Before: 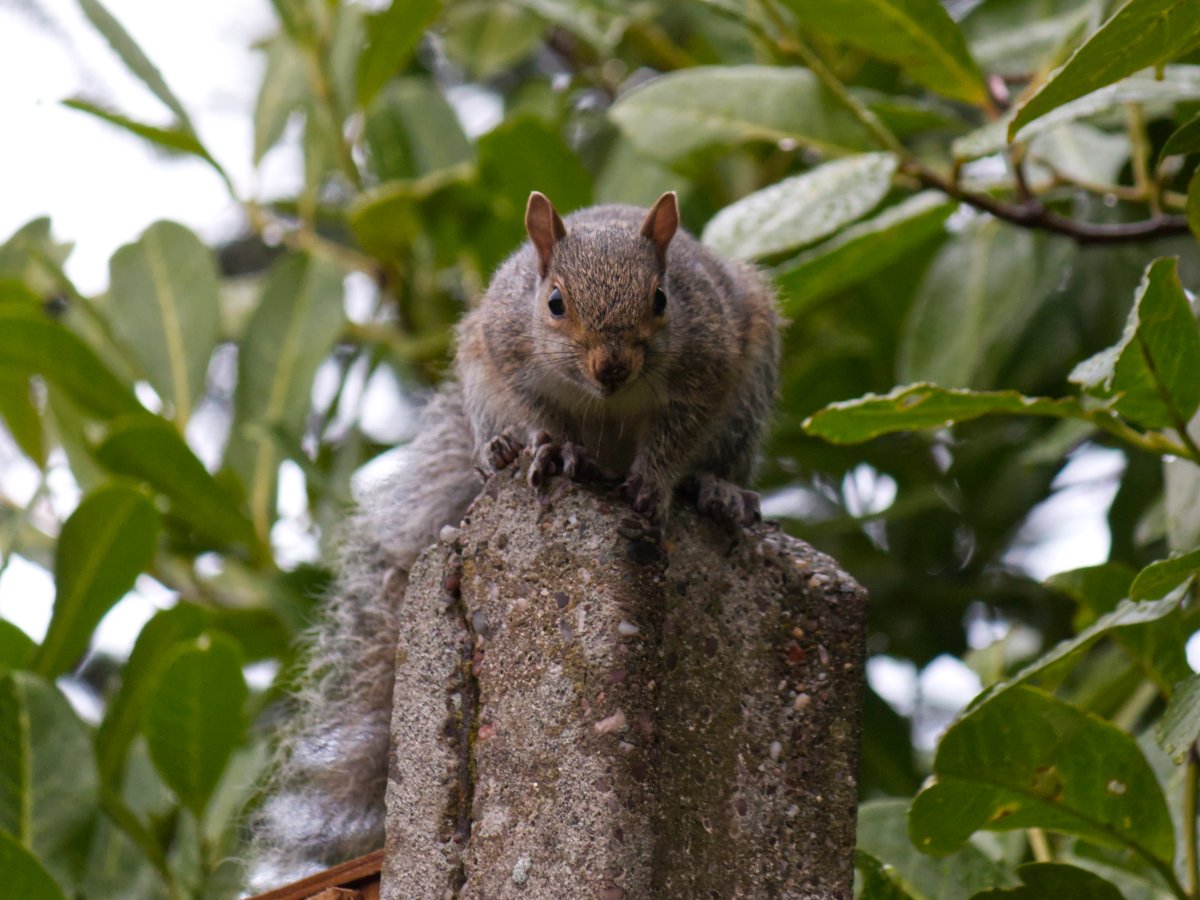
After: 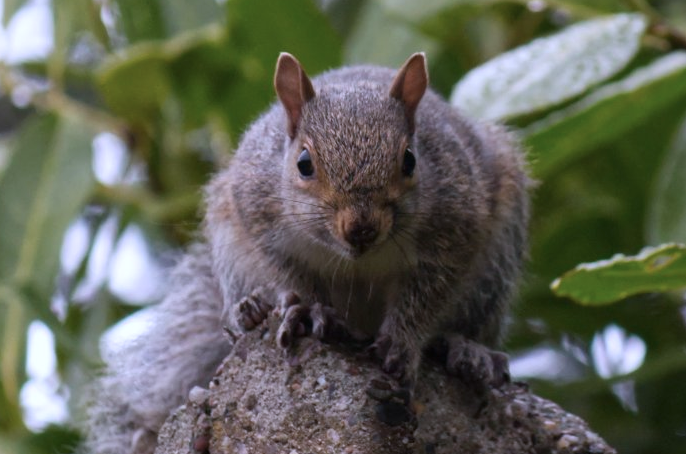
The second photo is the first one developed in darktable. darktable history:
color calibration: illuminant custom, x 0.373, y 0.388, temperature 4269.97 K
contrast brightness saturation: saturation -0.1
crop: left 20.932%, top 15.471%, right 21.848%, bottom 34.081%
